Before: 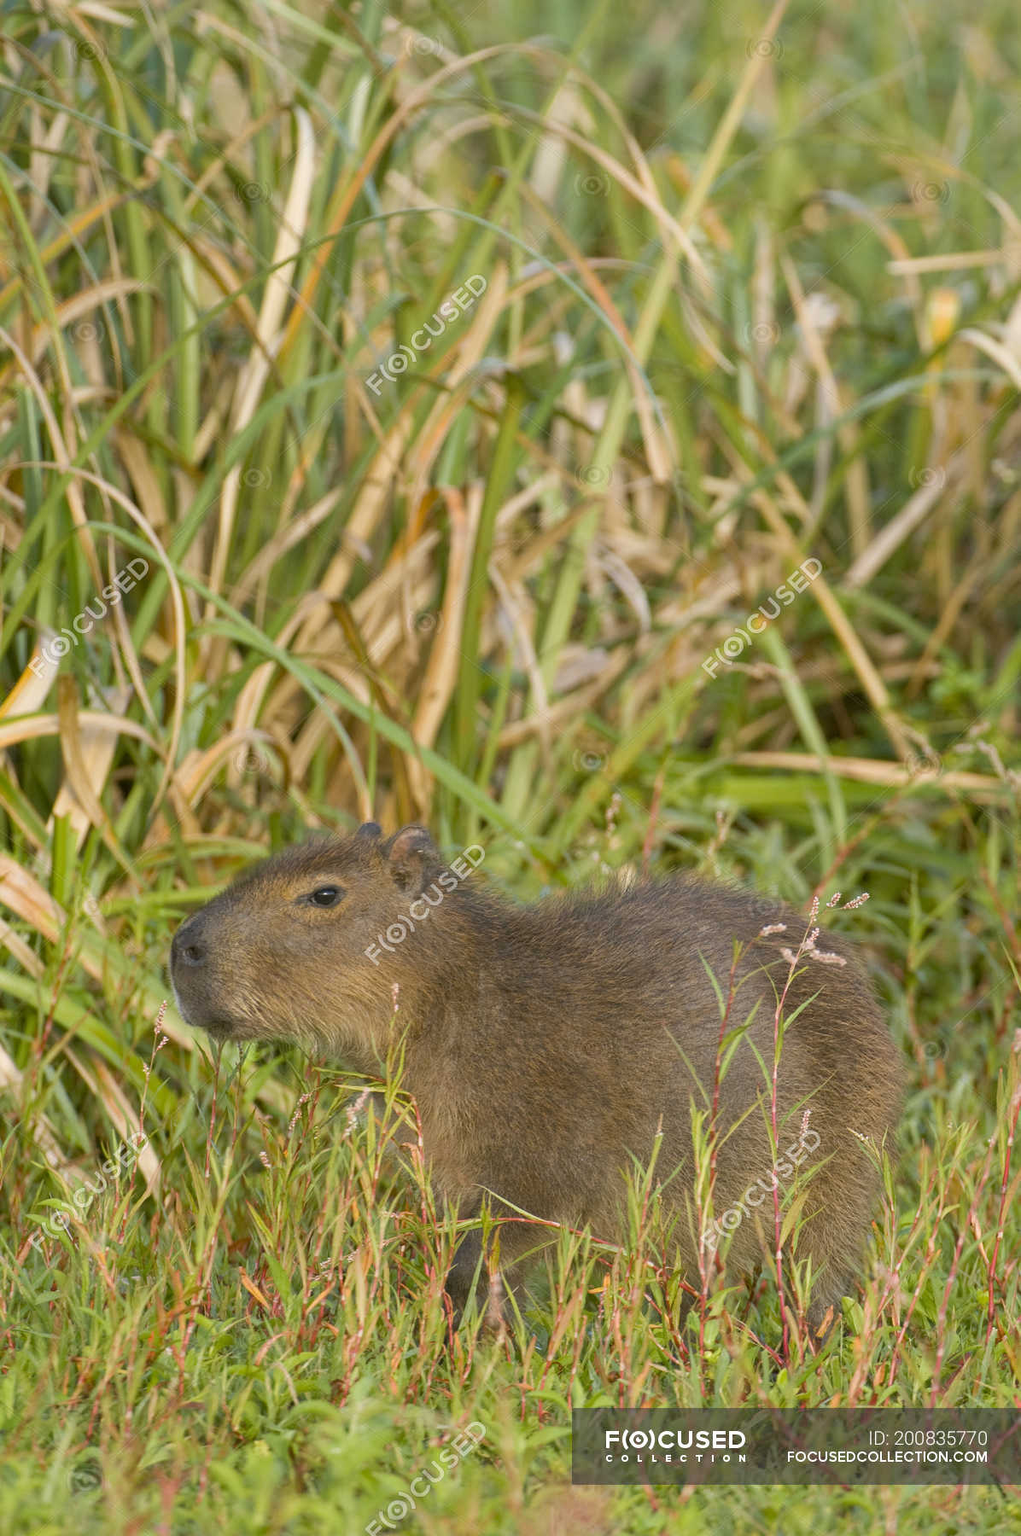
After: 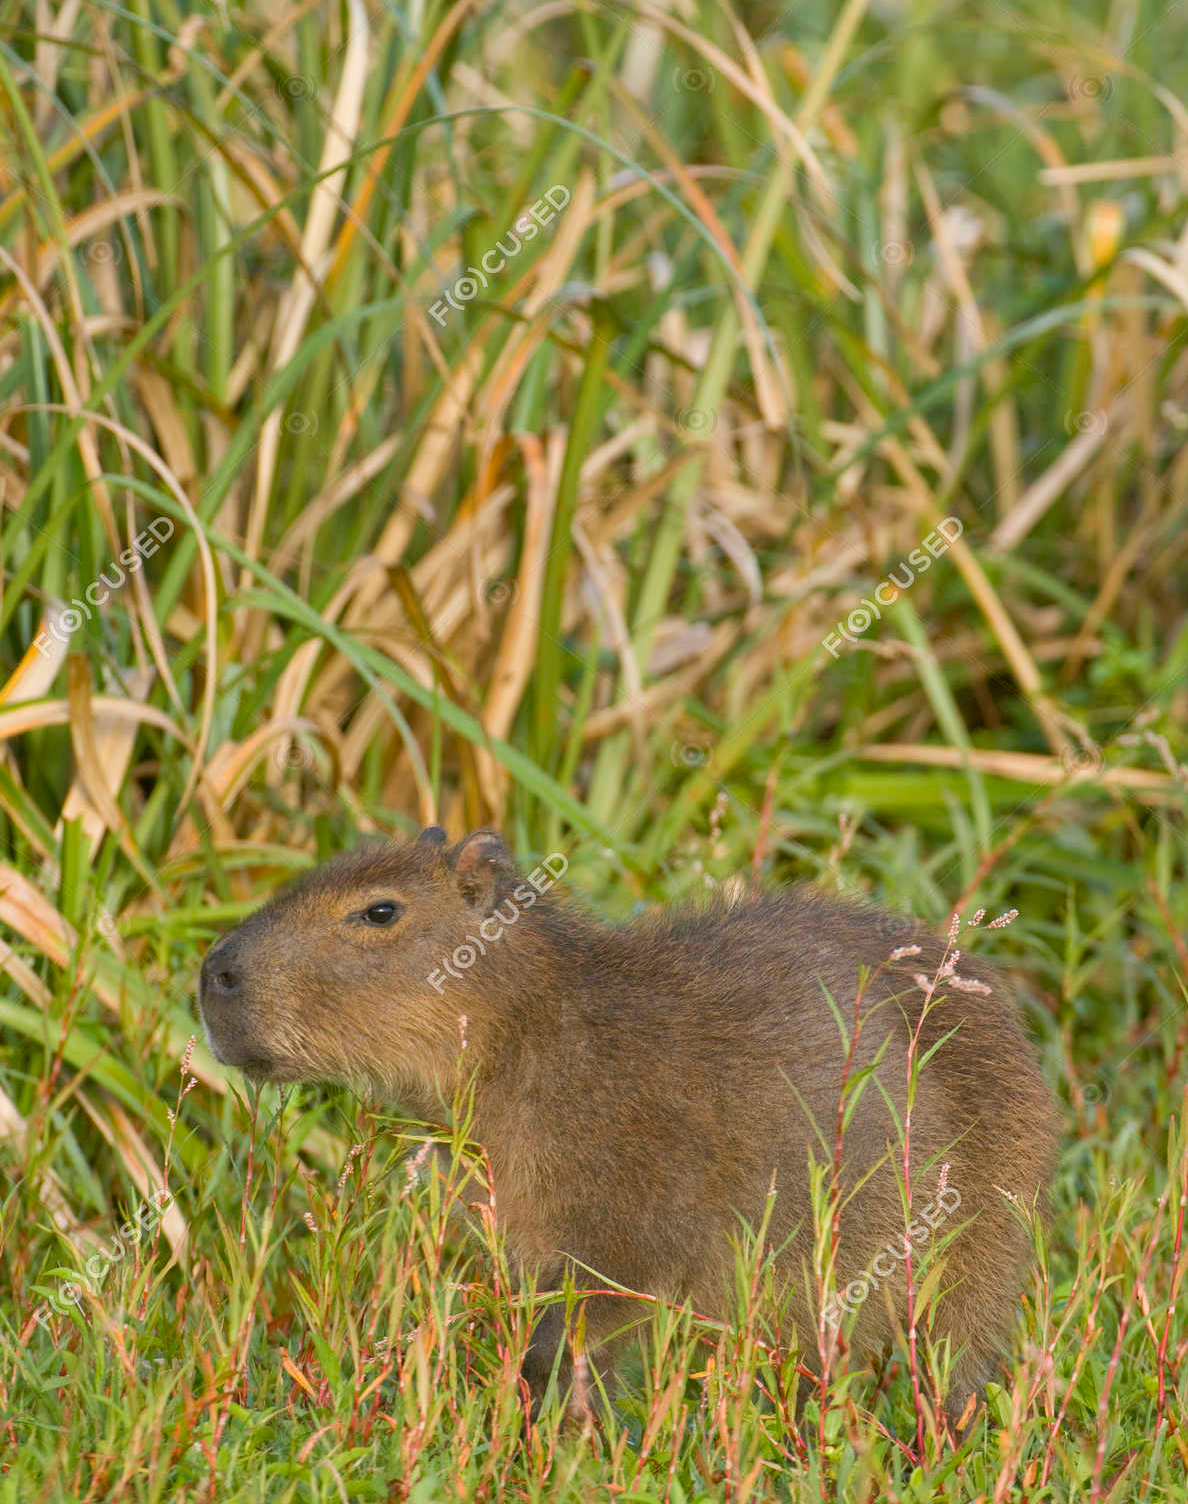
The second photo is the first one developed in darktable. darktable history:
crop: top 7.625%, bottom 8.027%
shadows and highlights: low approximation 0.01, soften with gaussian
